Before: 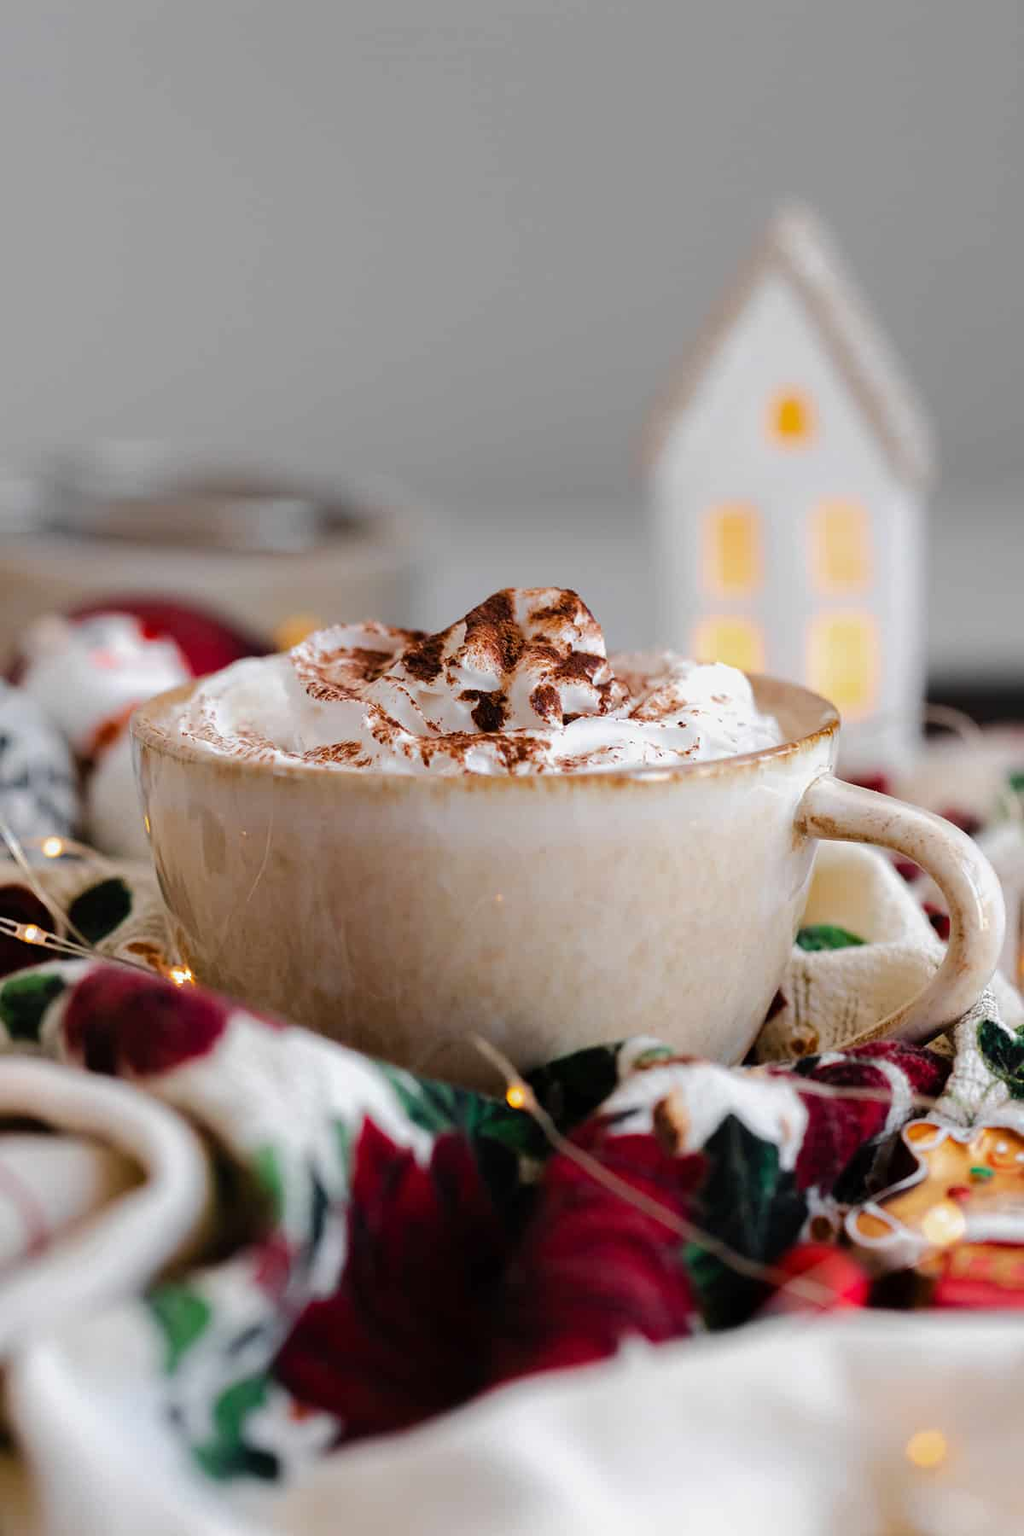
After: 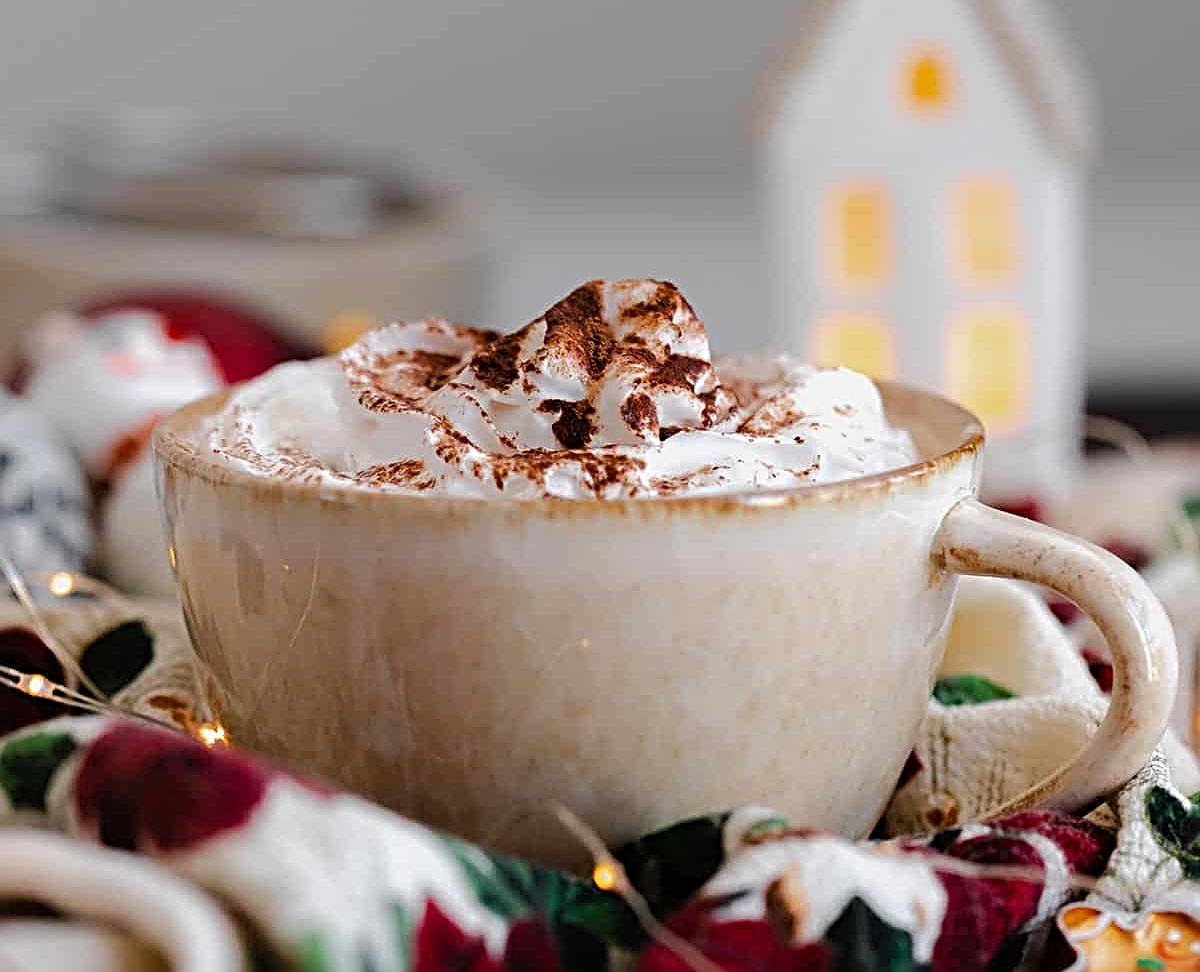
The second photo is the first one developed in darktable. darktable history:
sharpen: radius 3.962
crop and rotate: top 22.739%, bottom 23.24%
